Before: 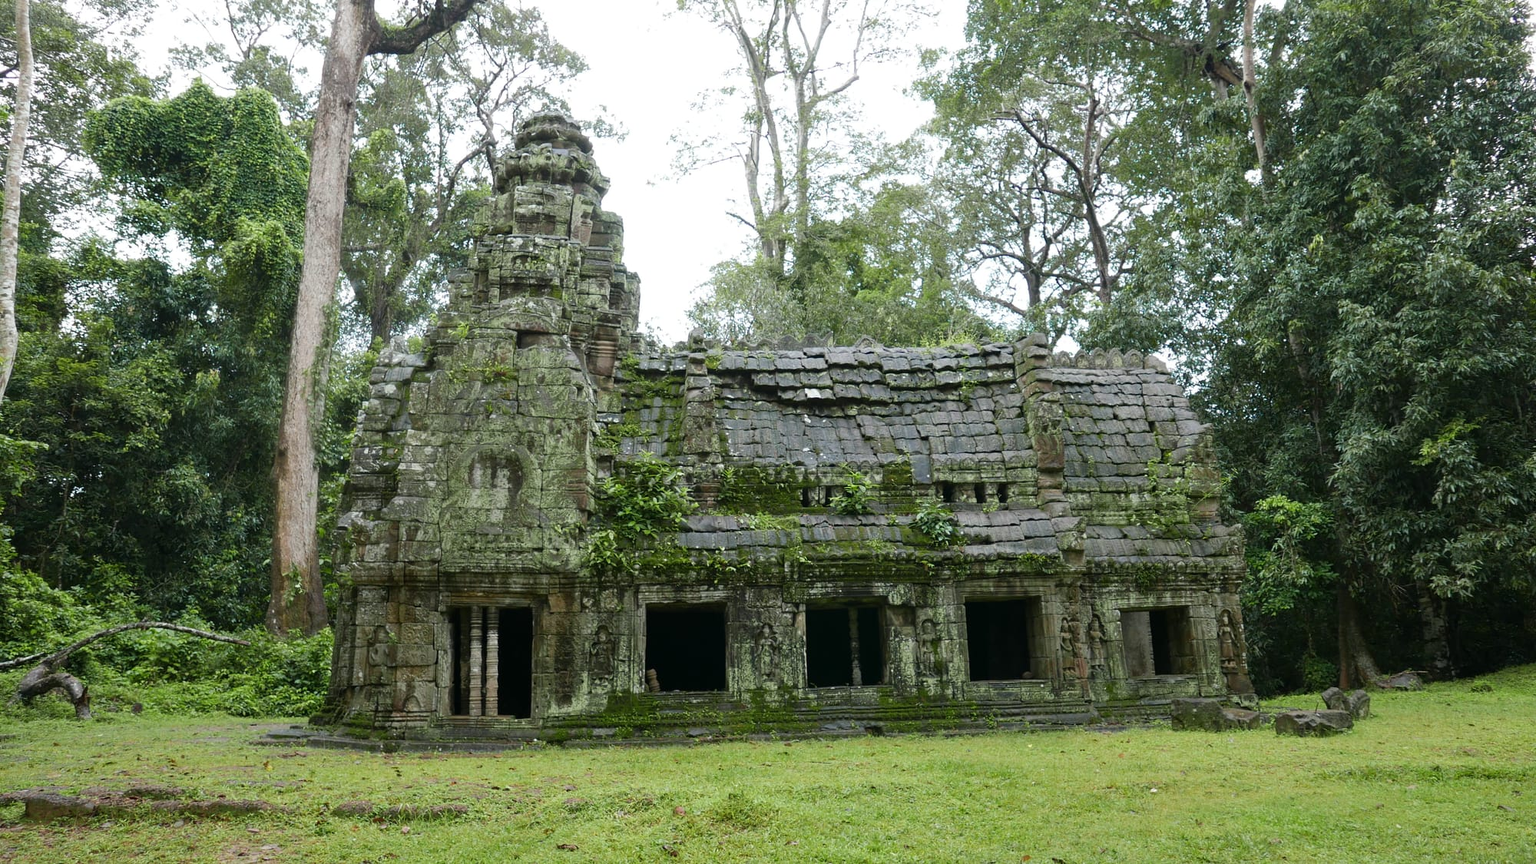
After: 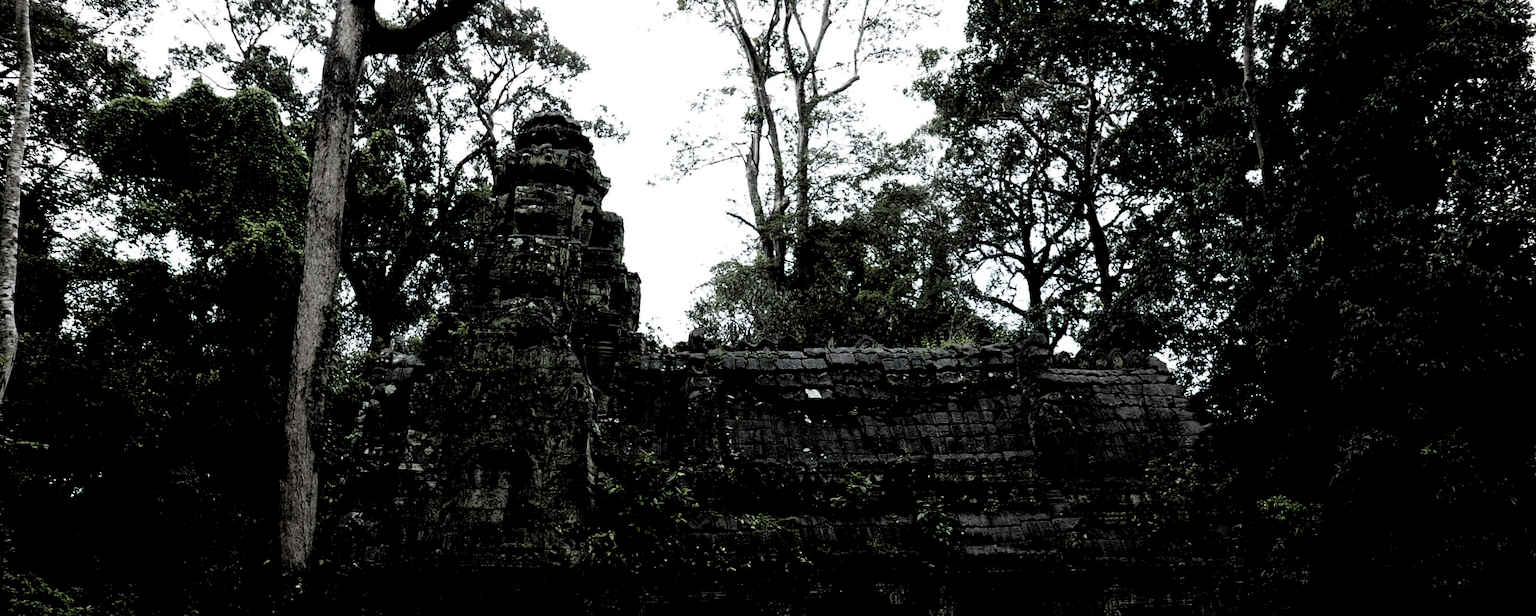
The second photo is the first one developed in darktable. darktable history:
levels: levels [0.514, 0.759, 1]
crop: bottom 28.633%
